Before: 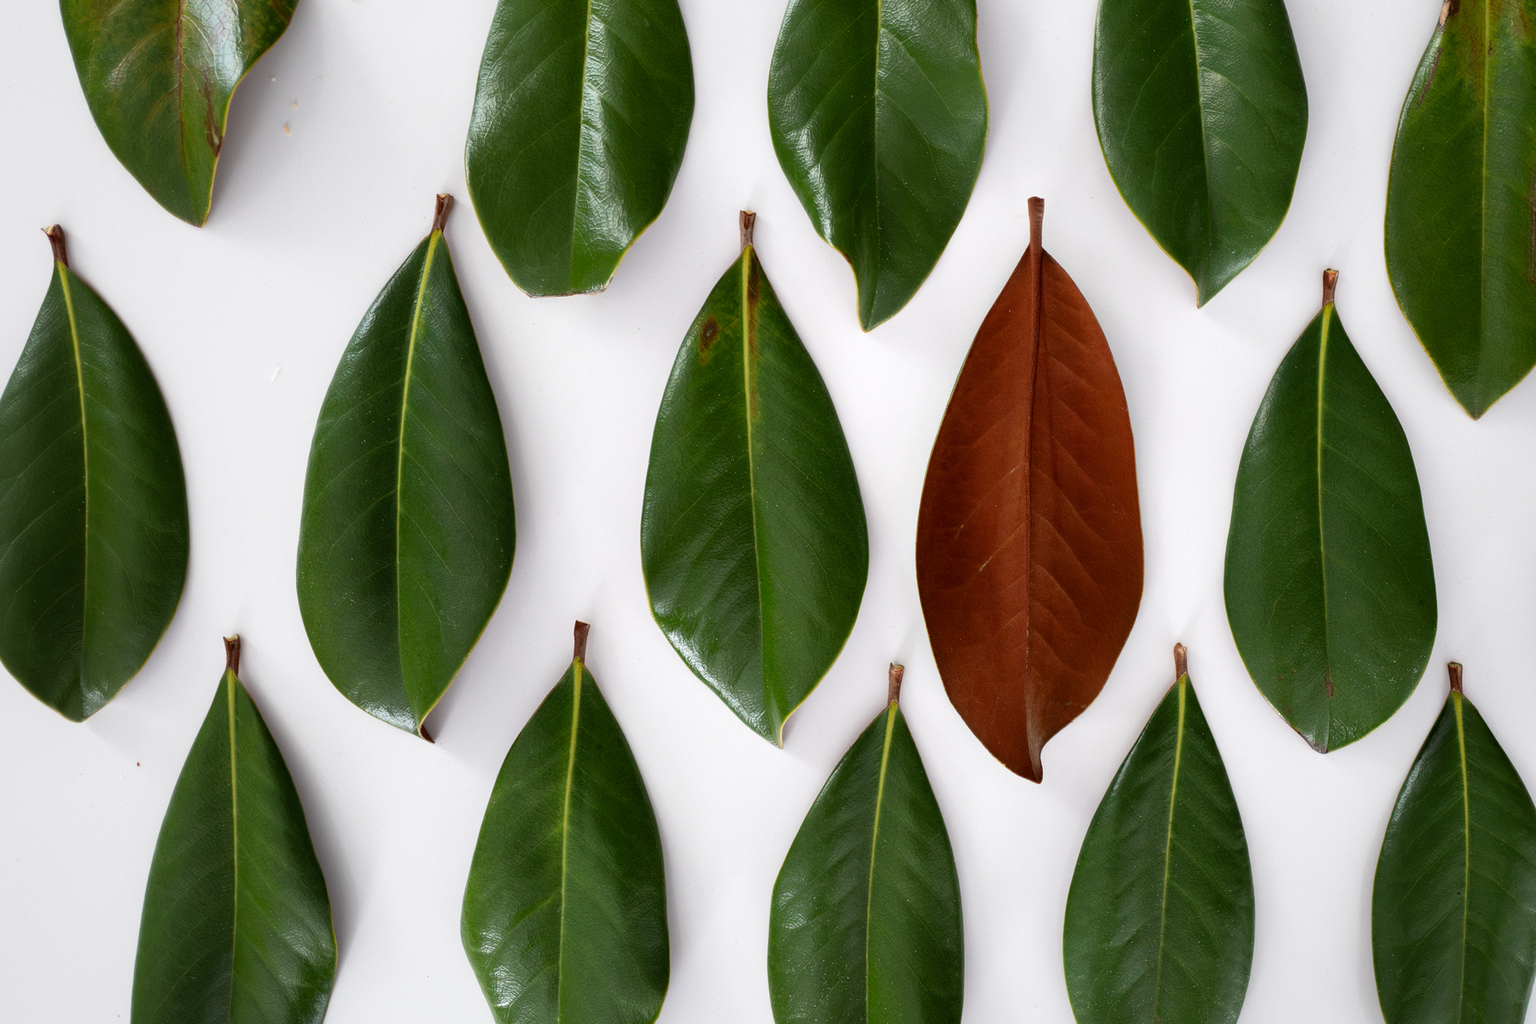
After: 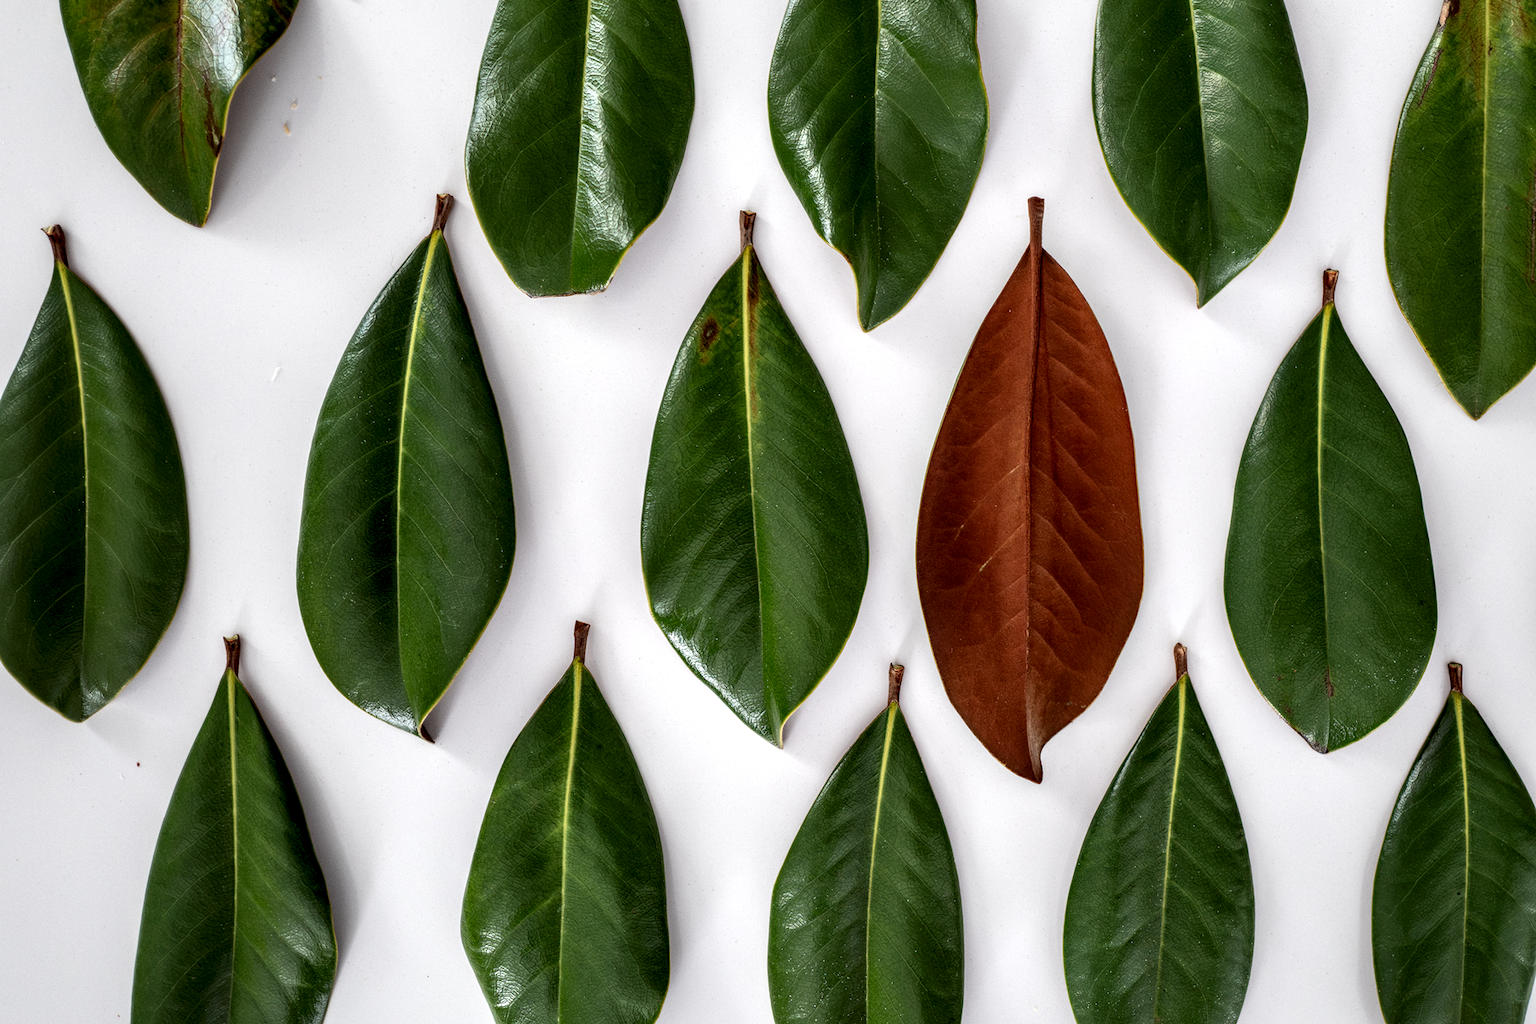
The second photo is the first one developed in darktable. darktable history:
local contrast: highlights 17%, detail 186%
